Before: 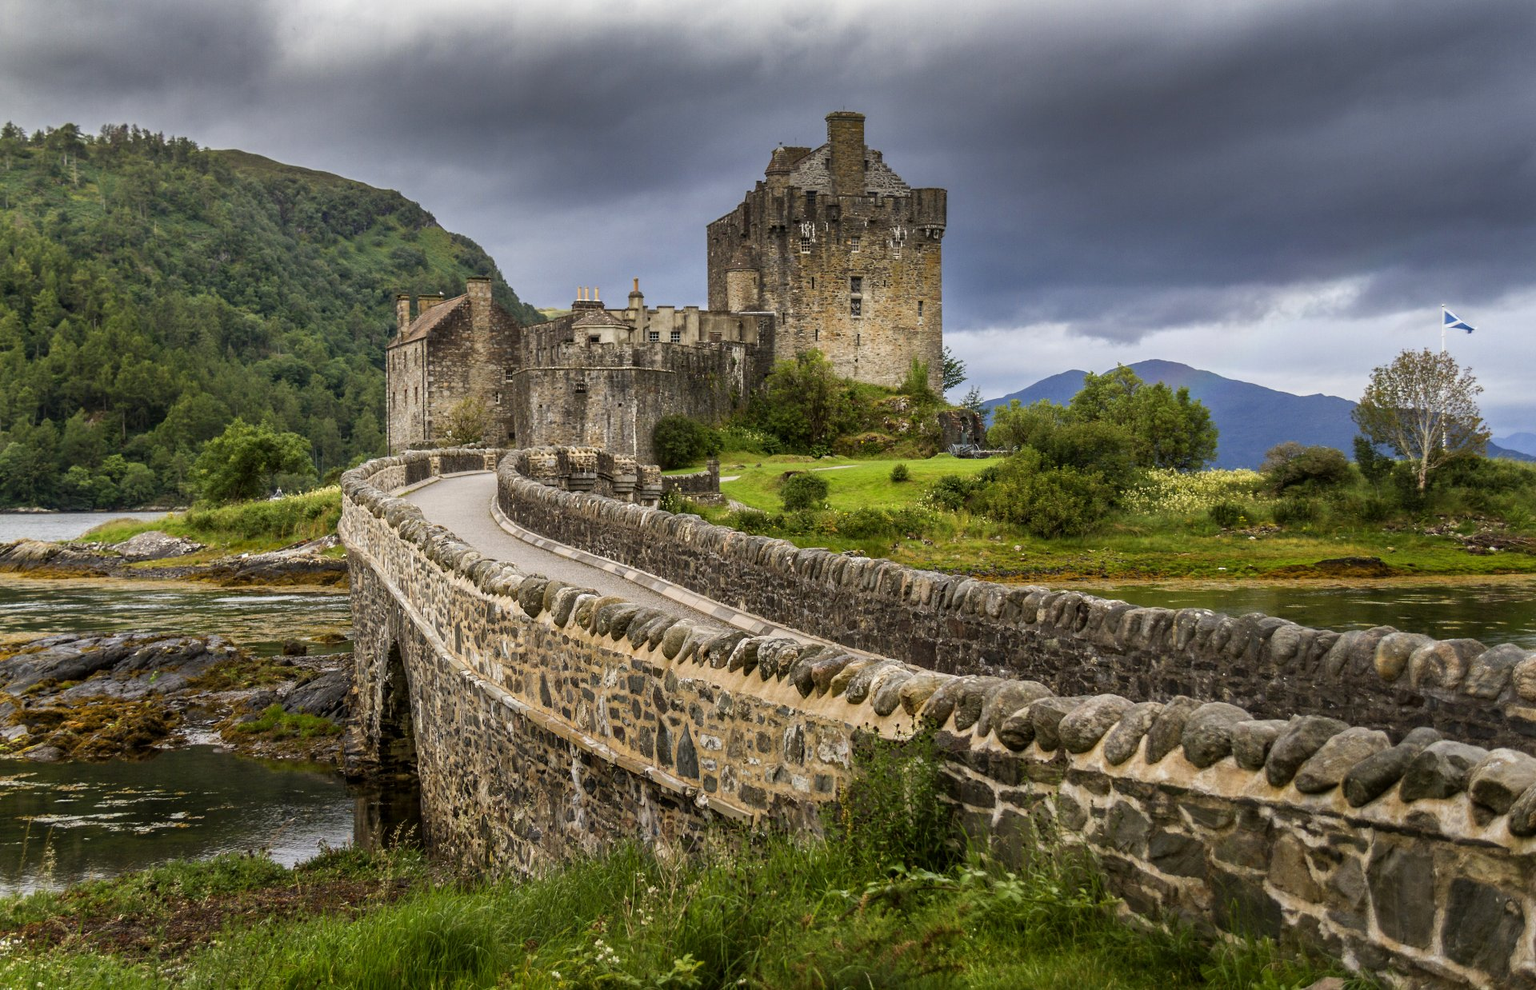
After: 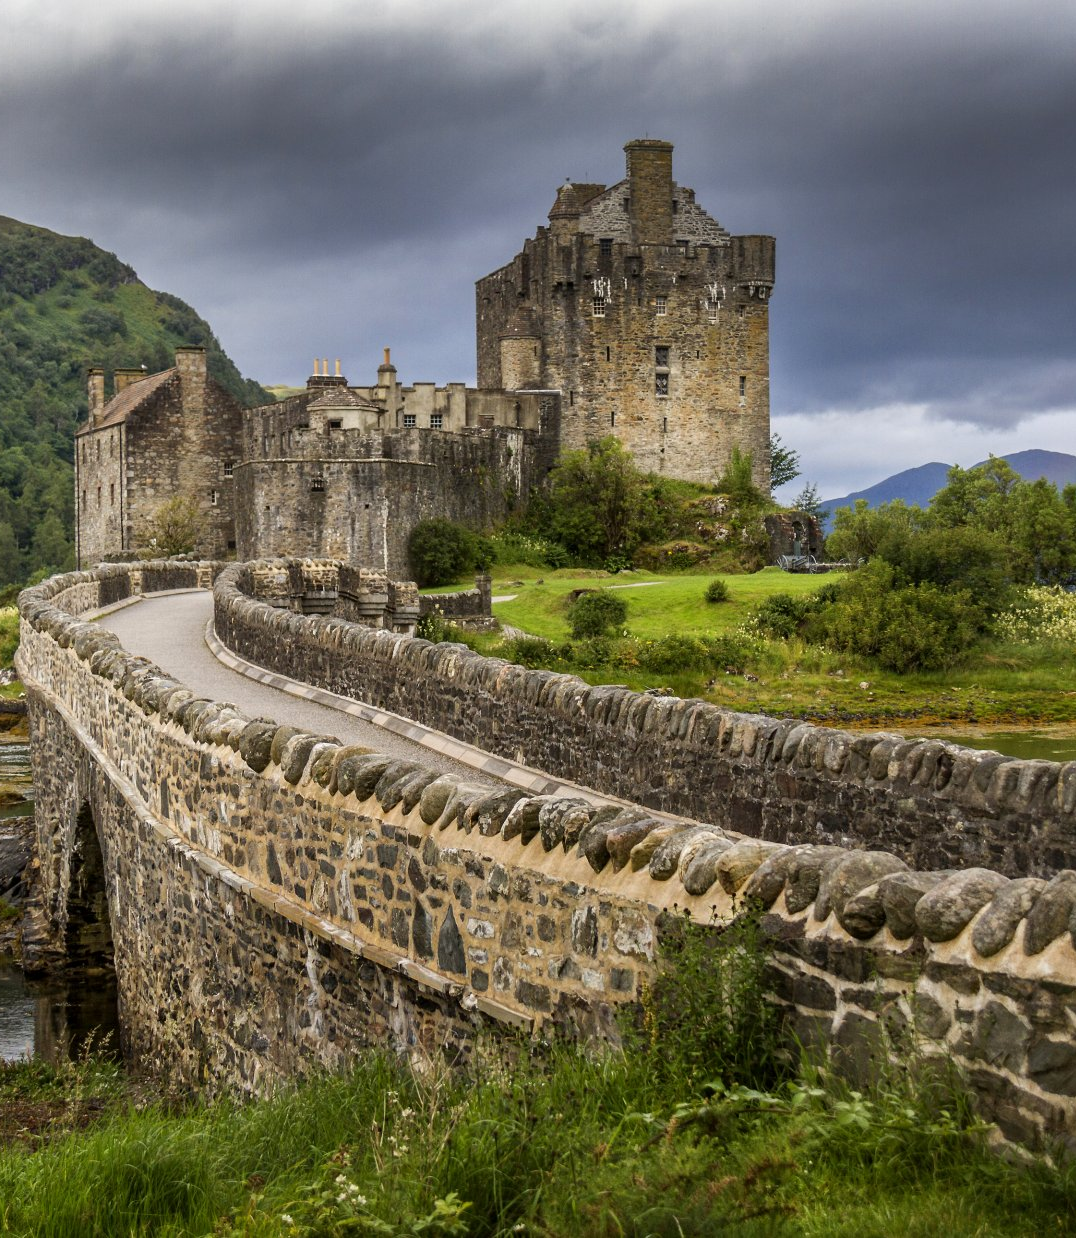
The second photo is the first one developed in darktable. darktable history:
crop: left 21.297%, right 22.625%
